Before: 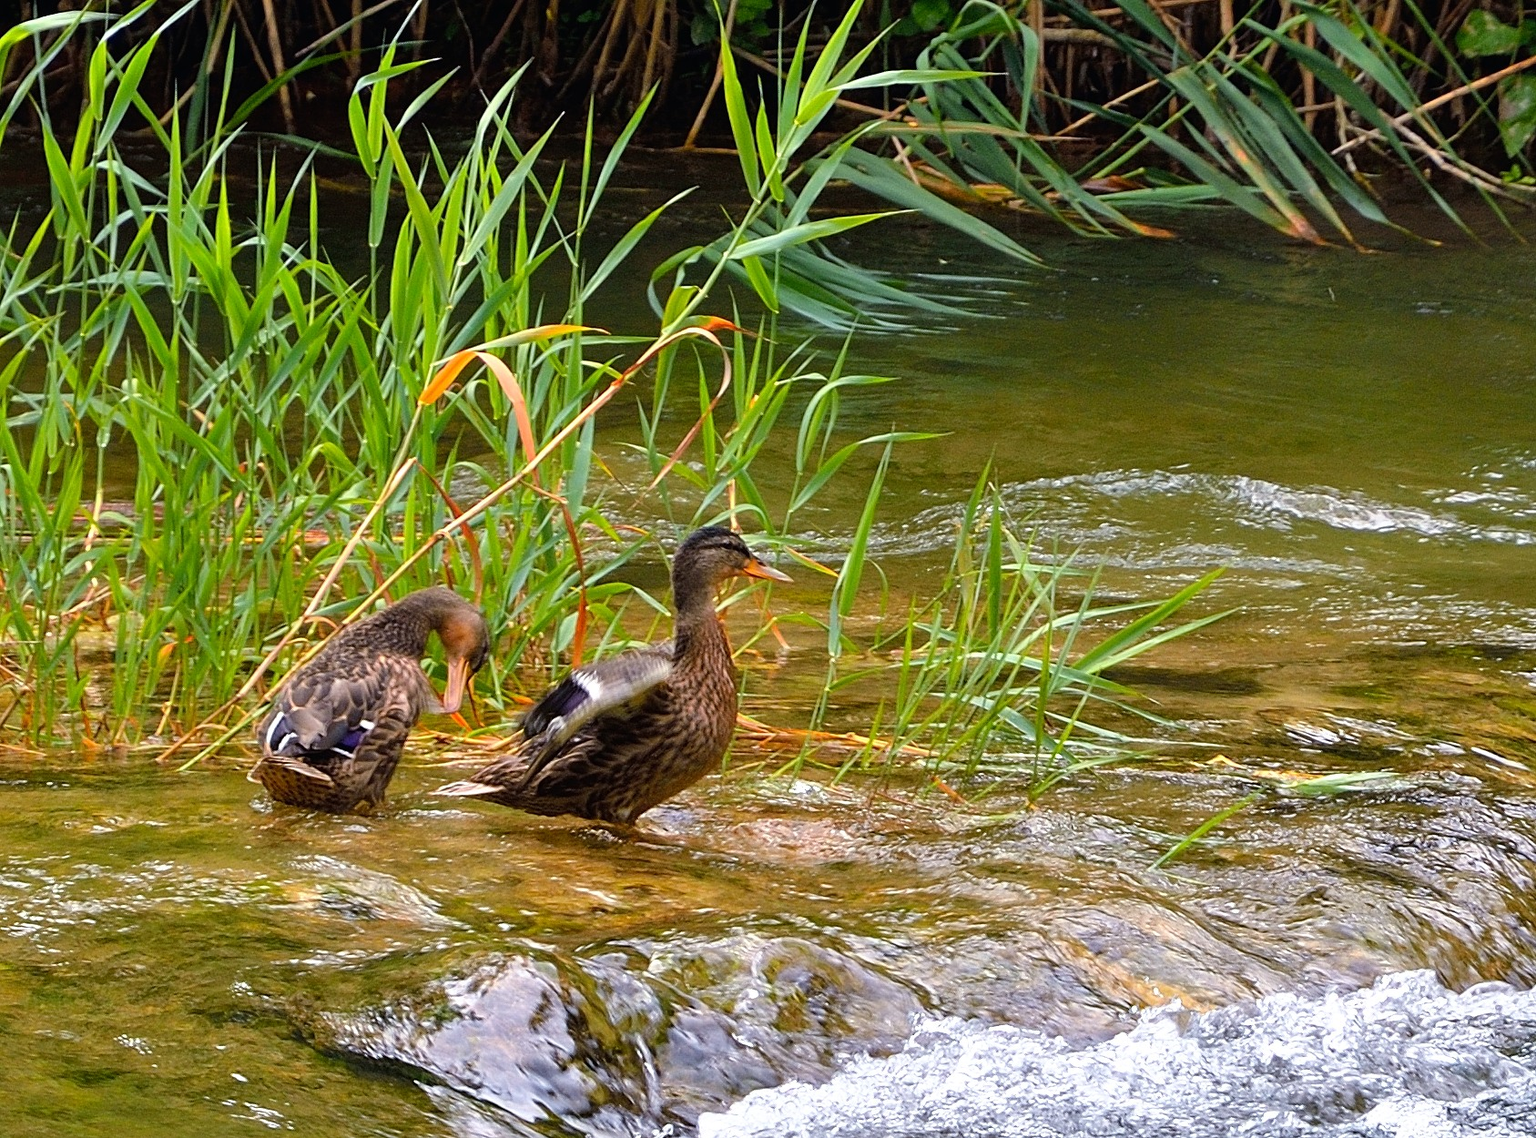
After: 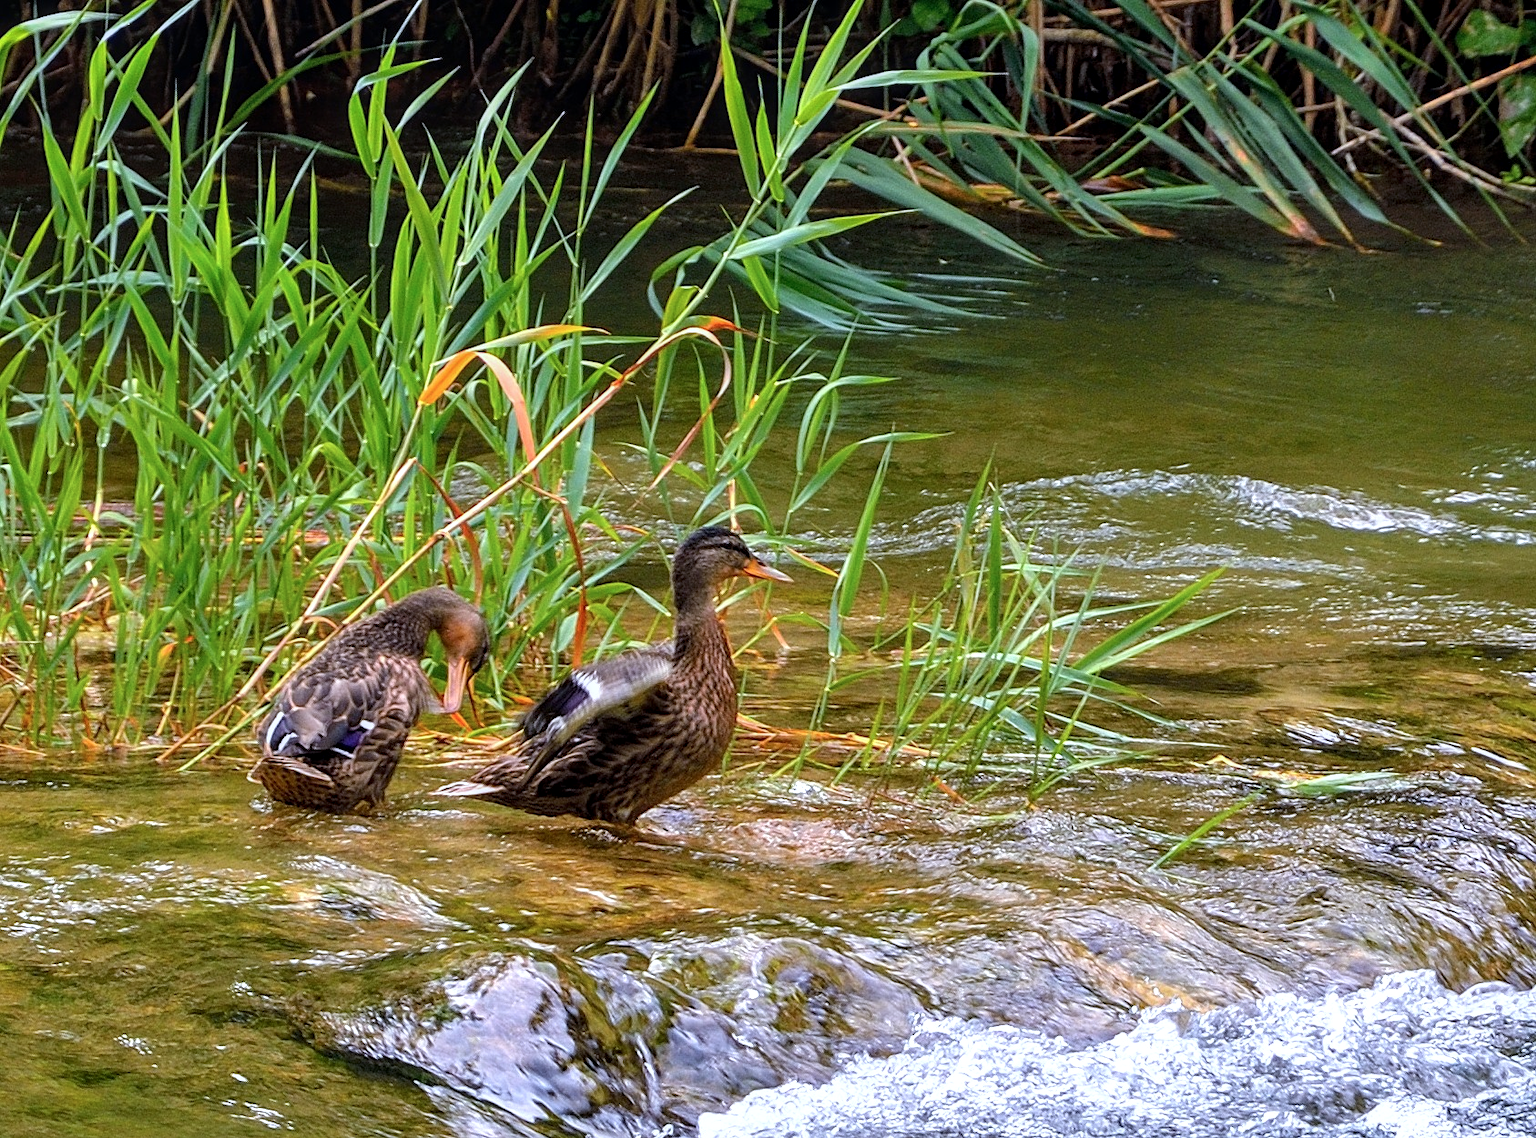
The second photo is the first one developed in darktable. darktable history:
local contrast: on, module defaults
color calibration: illuminant as shot in camera, x 0.366, y 0.378, temperature 4425.7 K, saturation algorithm version 1 (2020)
